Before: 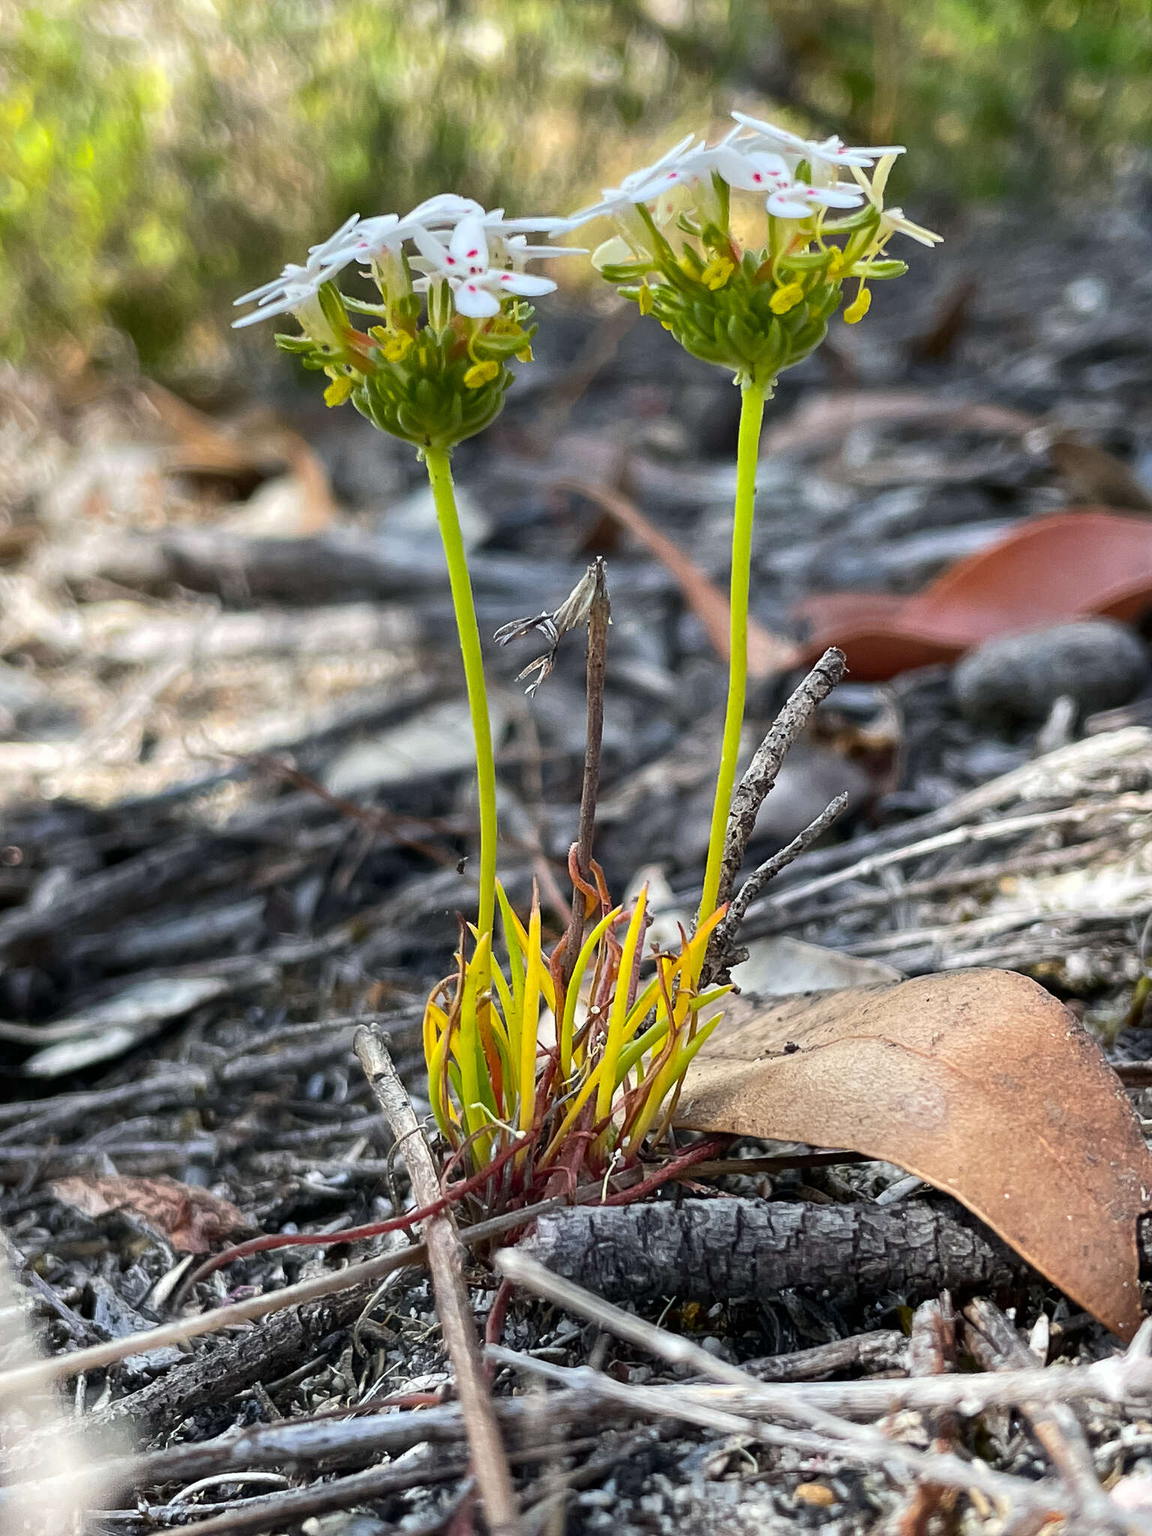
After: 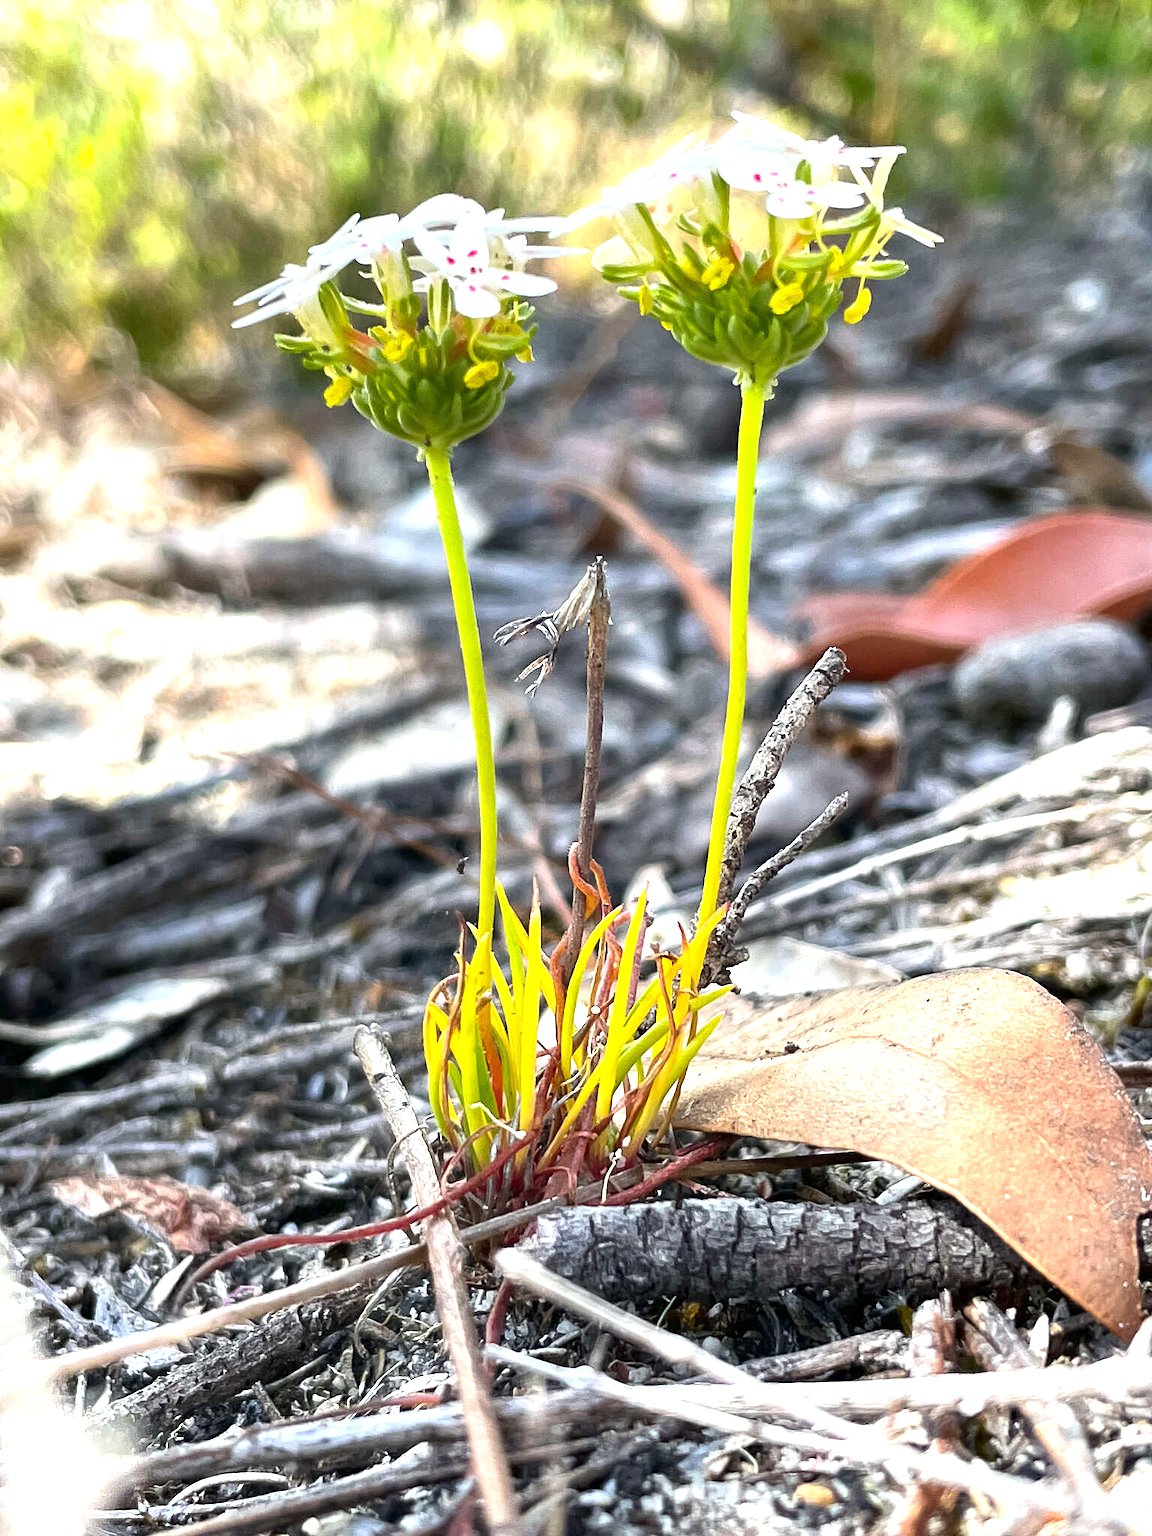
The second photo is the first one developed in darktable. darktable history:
exposure: exposure 1 EV, compensate highlight preservation false
tone equalizer: on, module defaults
